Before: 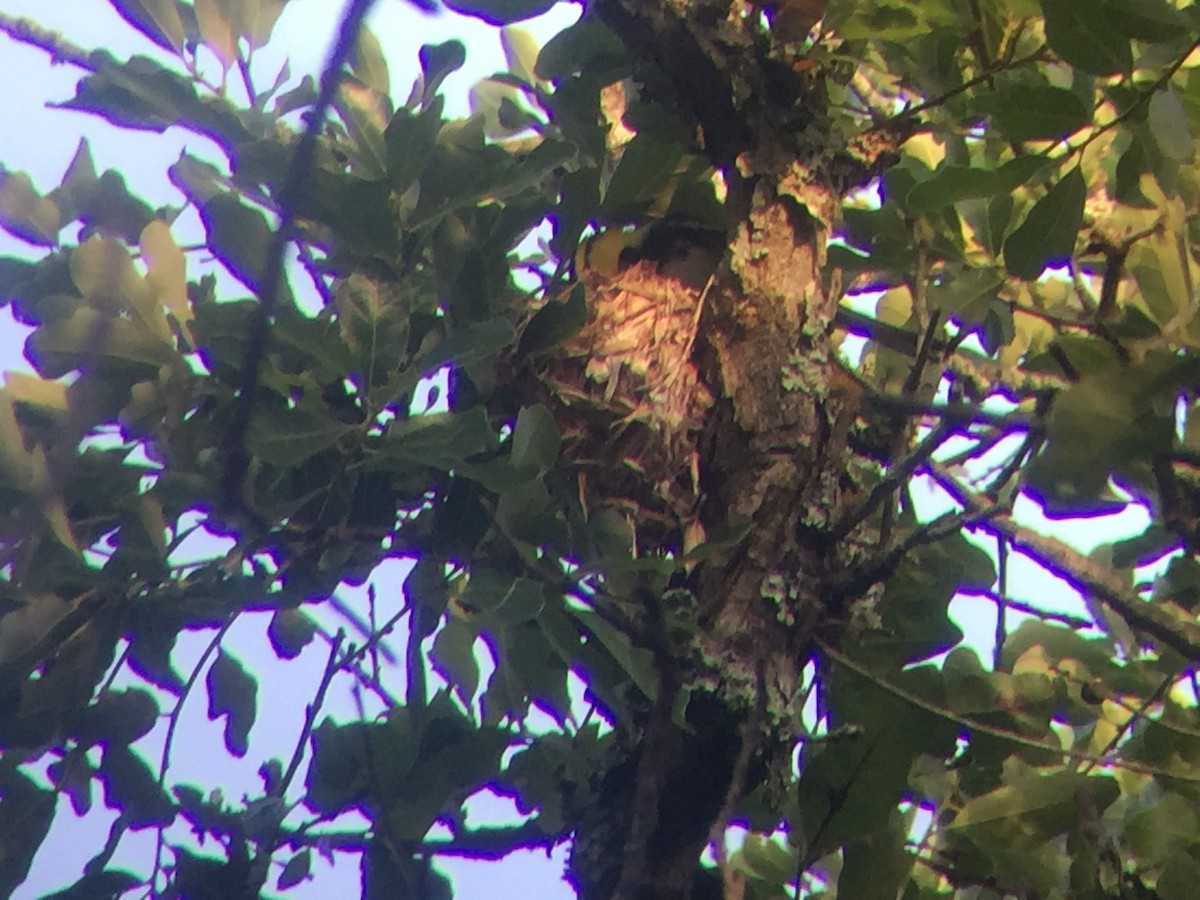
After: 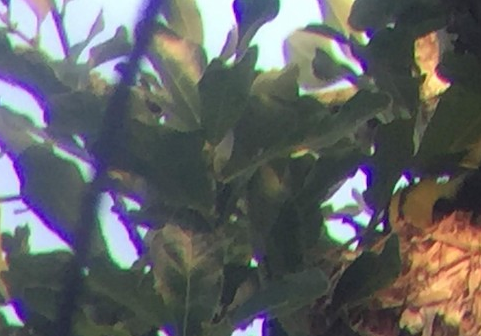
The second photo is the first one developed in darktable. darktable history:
crop: left 15.521%, top 5.457%, right 44.377%, bottom 57.105%
